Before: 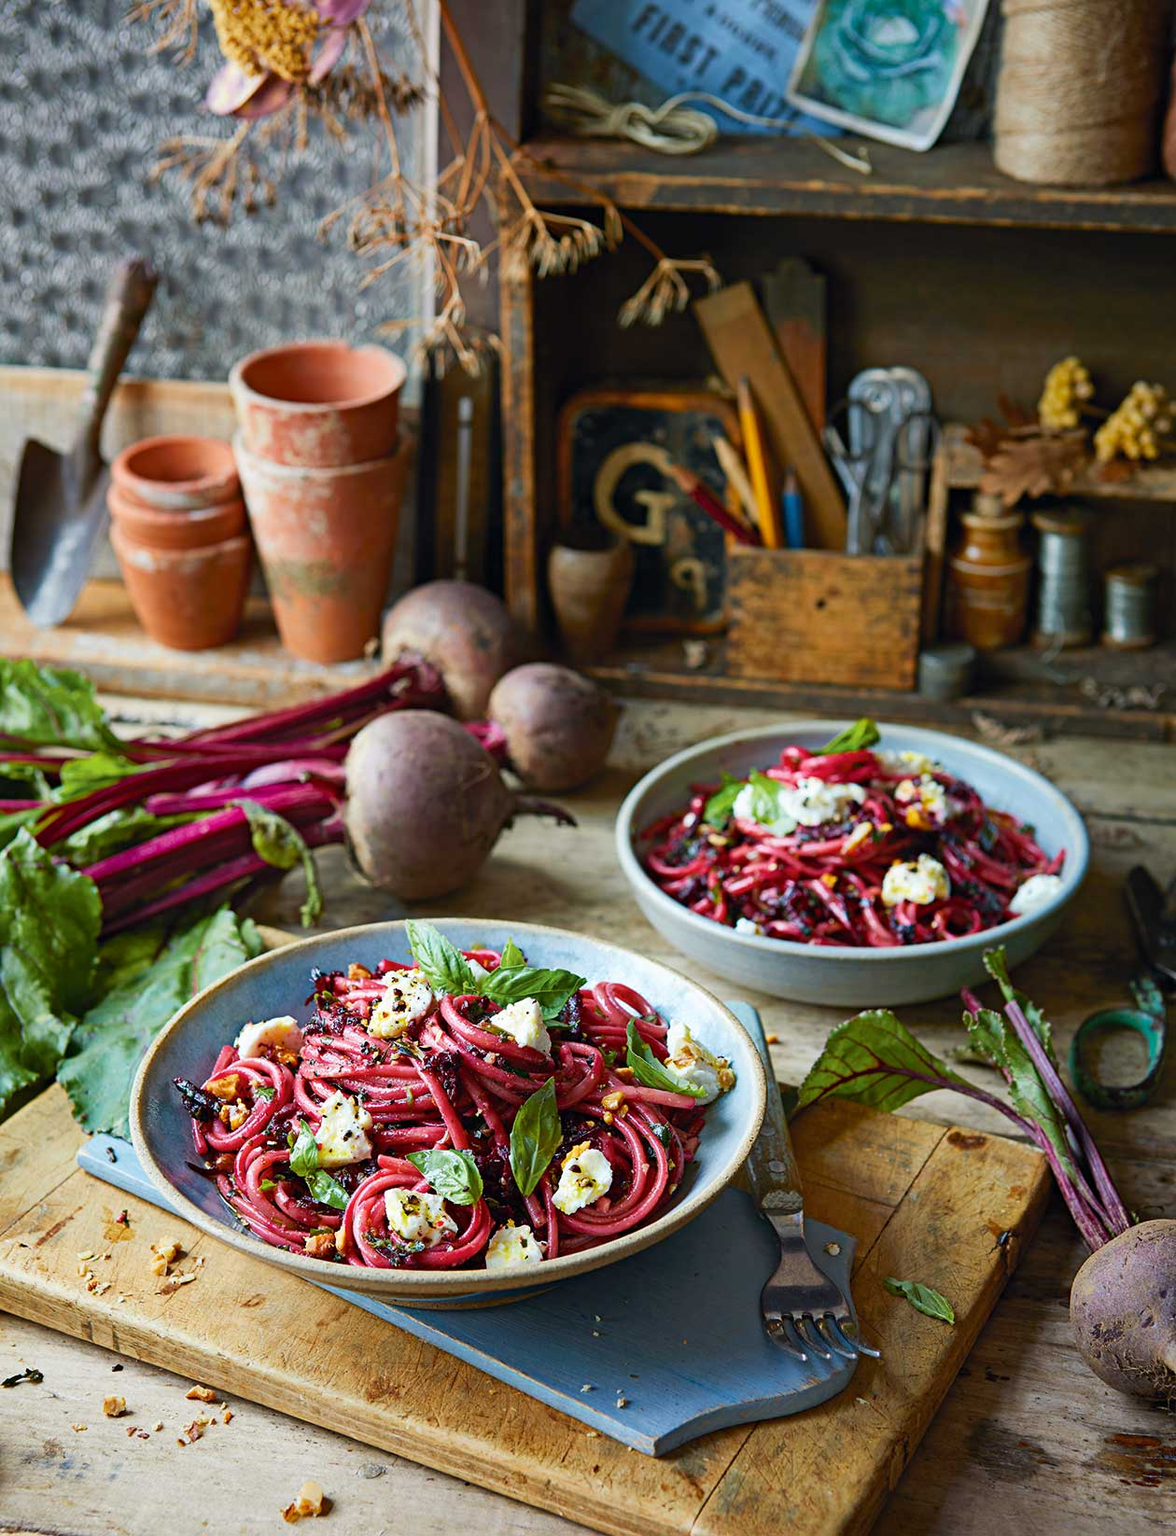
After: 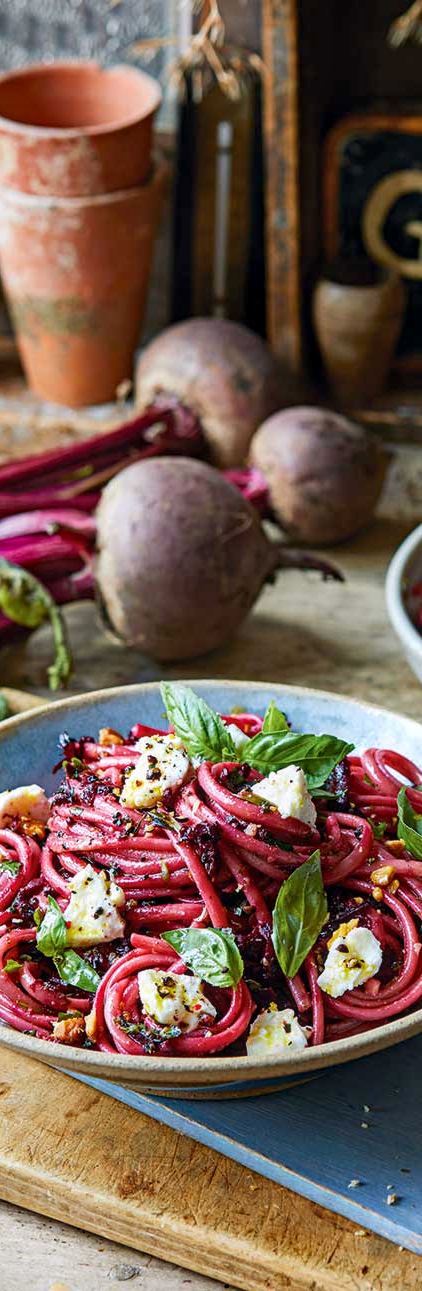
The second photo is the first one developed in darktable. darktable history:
white balance: red 1.004, blue 1.024
crop and rotate: left 21.77%, top 18.528%, right 44.676%, bottom 2.997%
local contrast: on, module defaults
